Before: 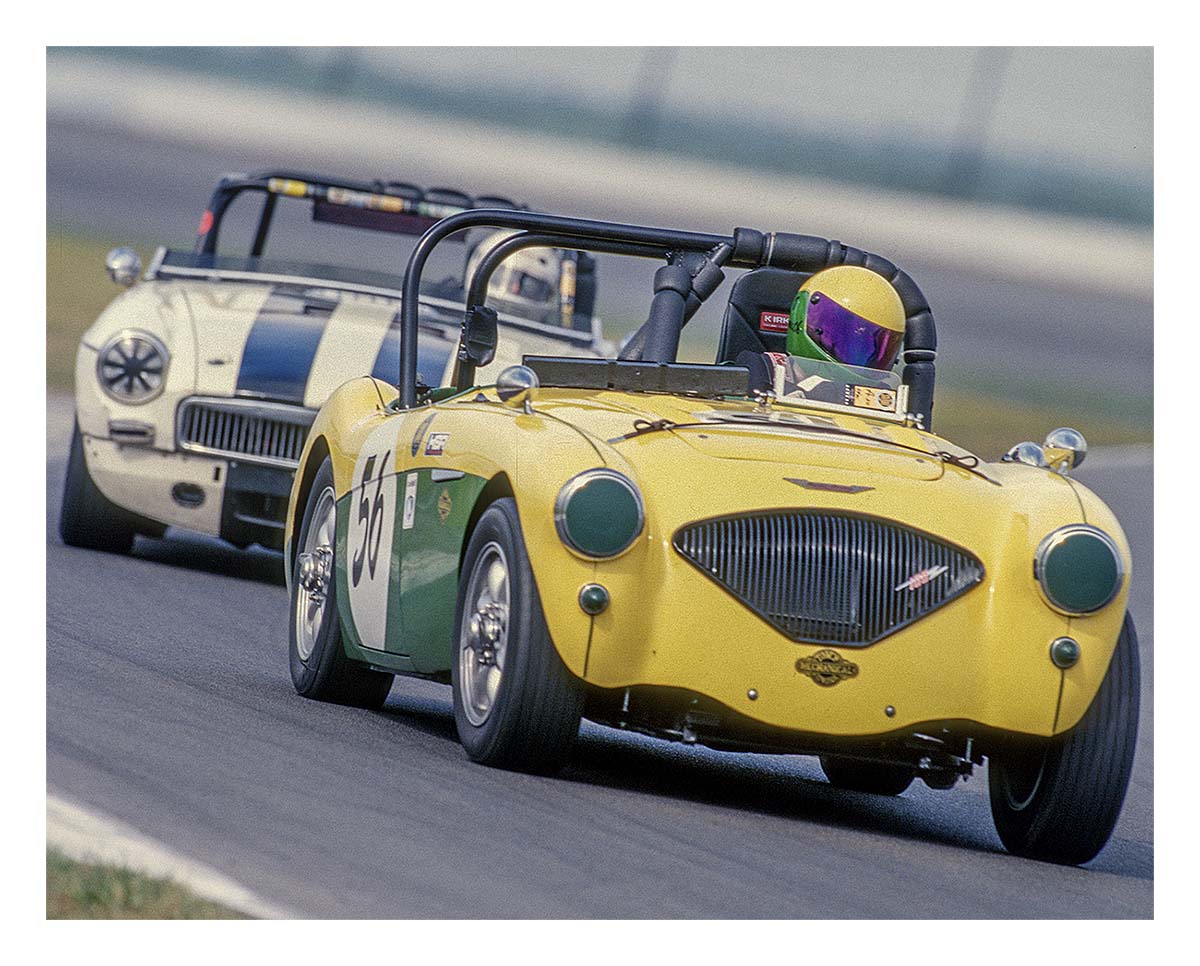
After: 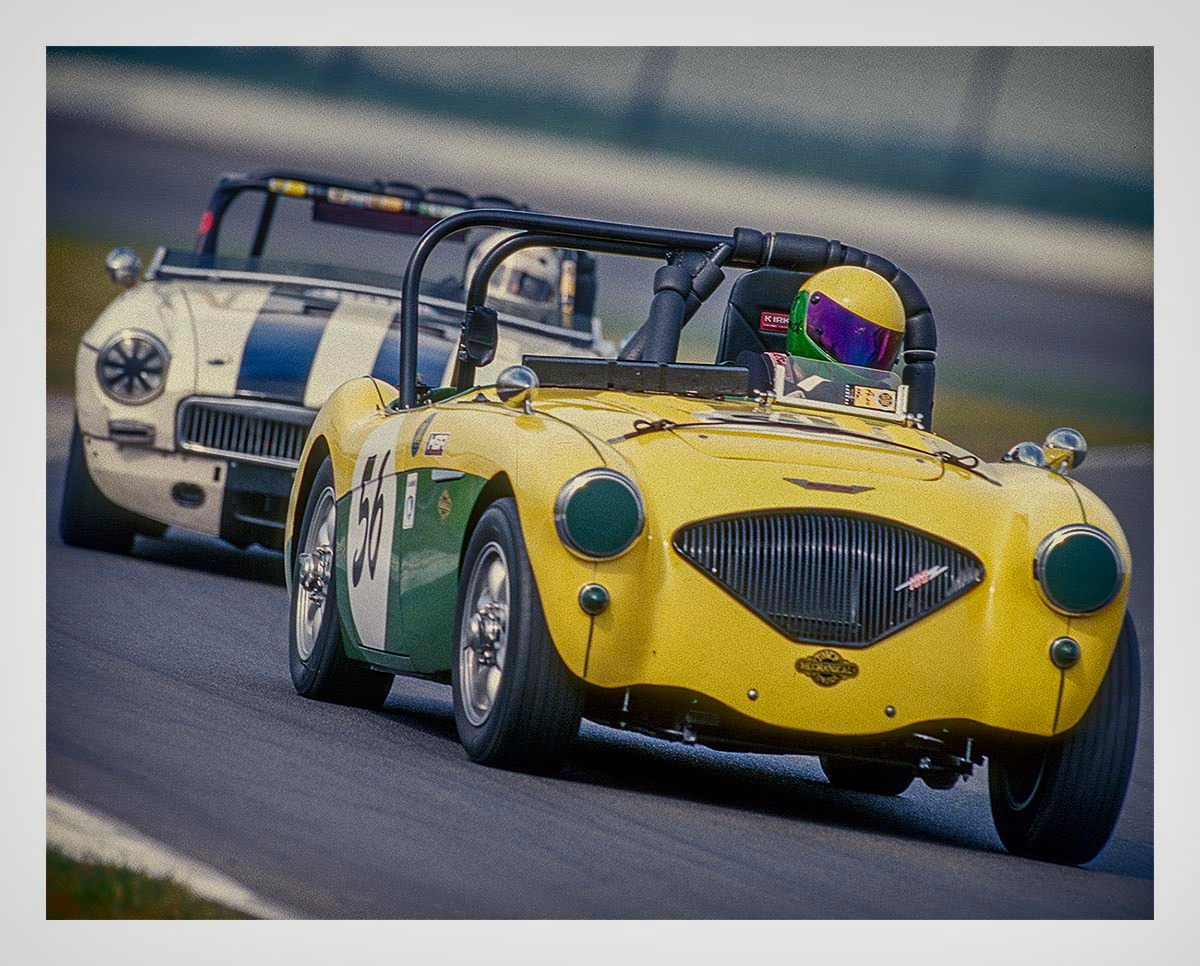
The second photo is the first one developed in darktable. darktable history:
shadows and highlights: radius 129.16, shadows 64.91, white point adjustment -10, highlights -54.39, compress 48.42%, highlights color adjustment 100%, soften with gaussian
contrast brightness saturation: contrast 0.15
